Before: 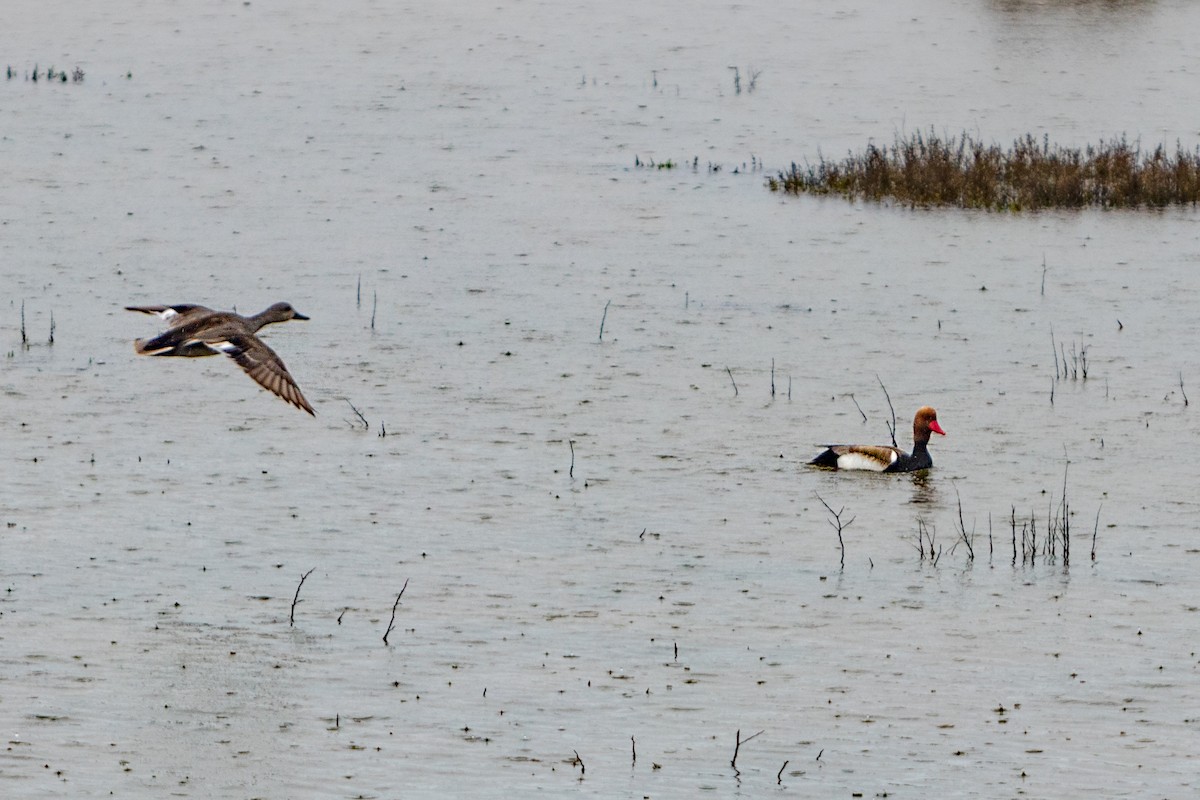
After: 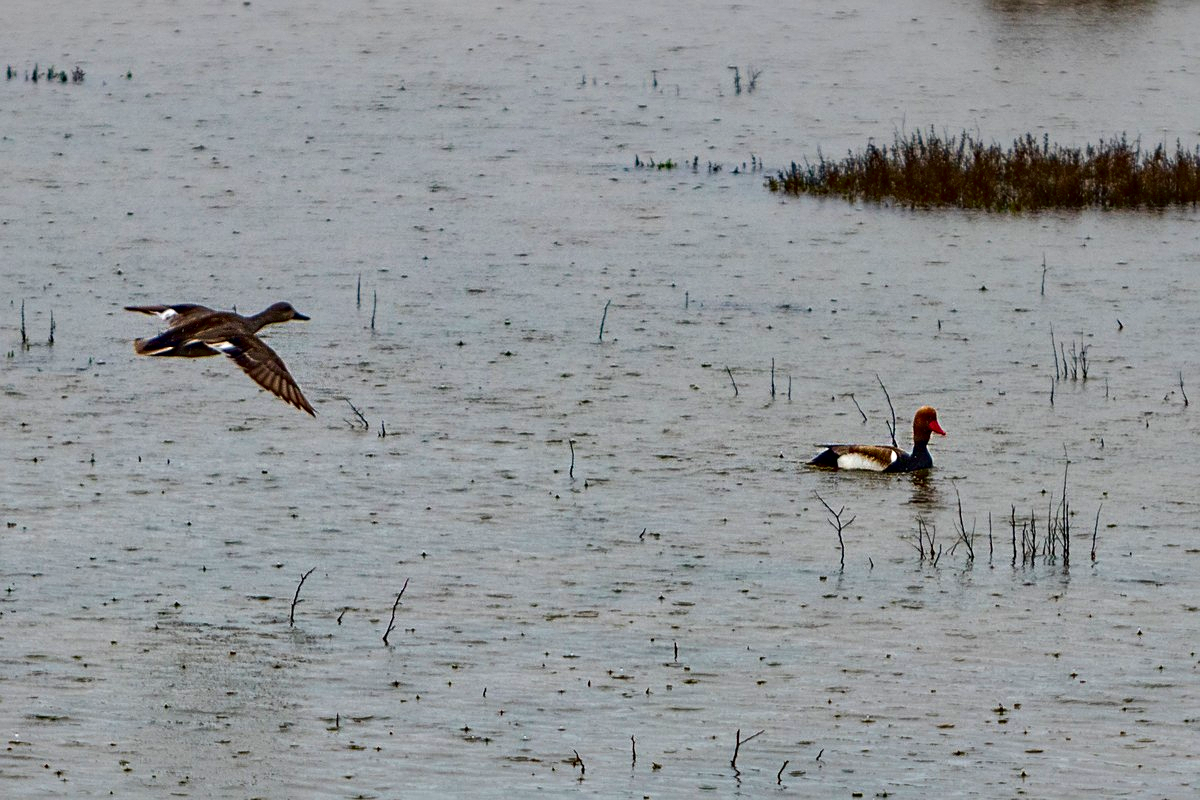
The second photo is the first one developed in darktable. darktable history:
contrast brightness saturation: contrast 0.105, brightness -0.259, saturation 0.148
local contrast: mode bilateral grid, contrast 20, coarseness 51, detail 132%, midtone range 0.2
sharpen: radius 1.266, amount 0.292, threshold 0.167
velvia: on, module defaults
